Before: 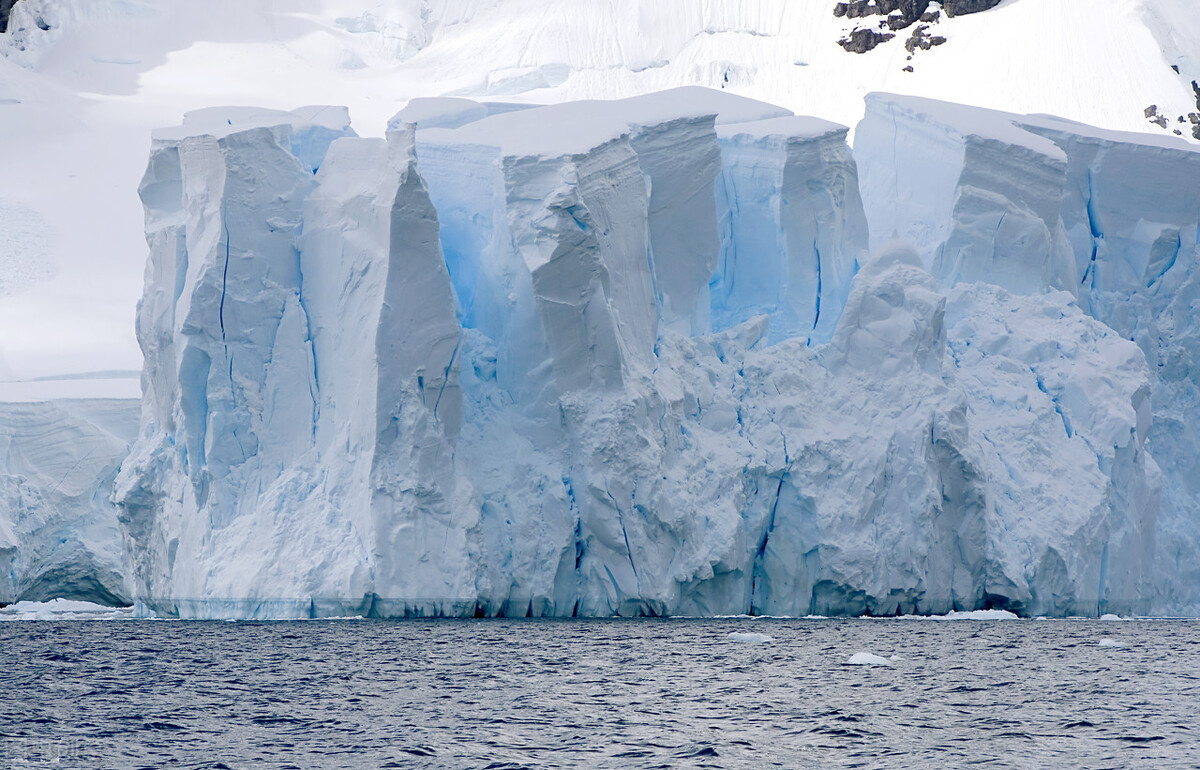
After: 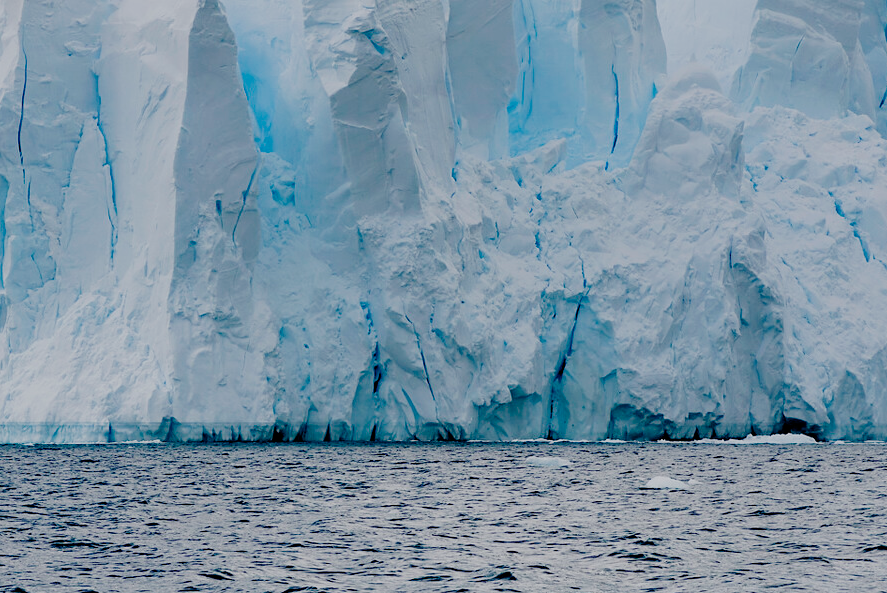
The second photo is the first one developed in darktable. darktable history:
crop: left 16.882%, top 22.889%, right 9.133%
filmic rgb: black relative exposure -7.65 EV, white relative exposure 4.56 EV, threshold 3.05 EV, hardness 3.61, preserve chrominance no, color science v4 (2020), contrast in shadows soft, enable highlight reconstruction true
